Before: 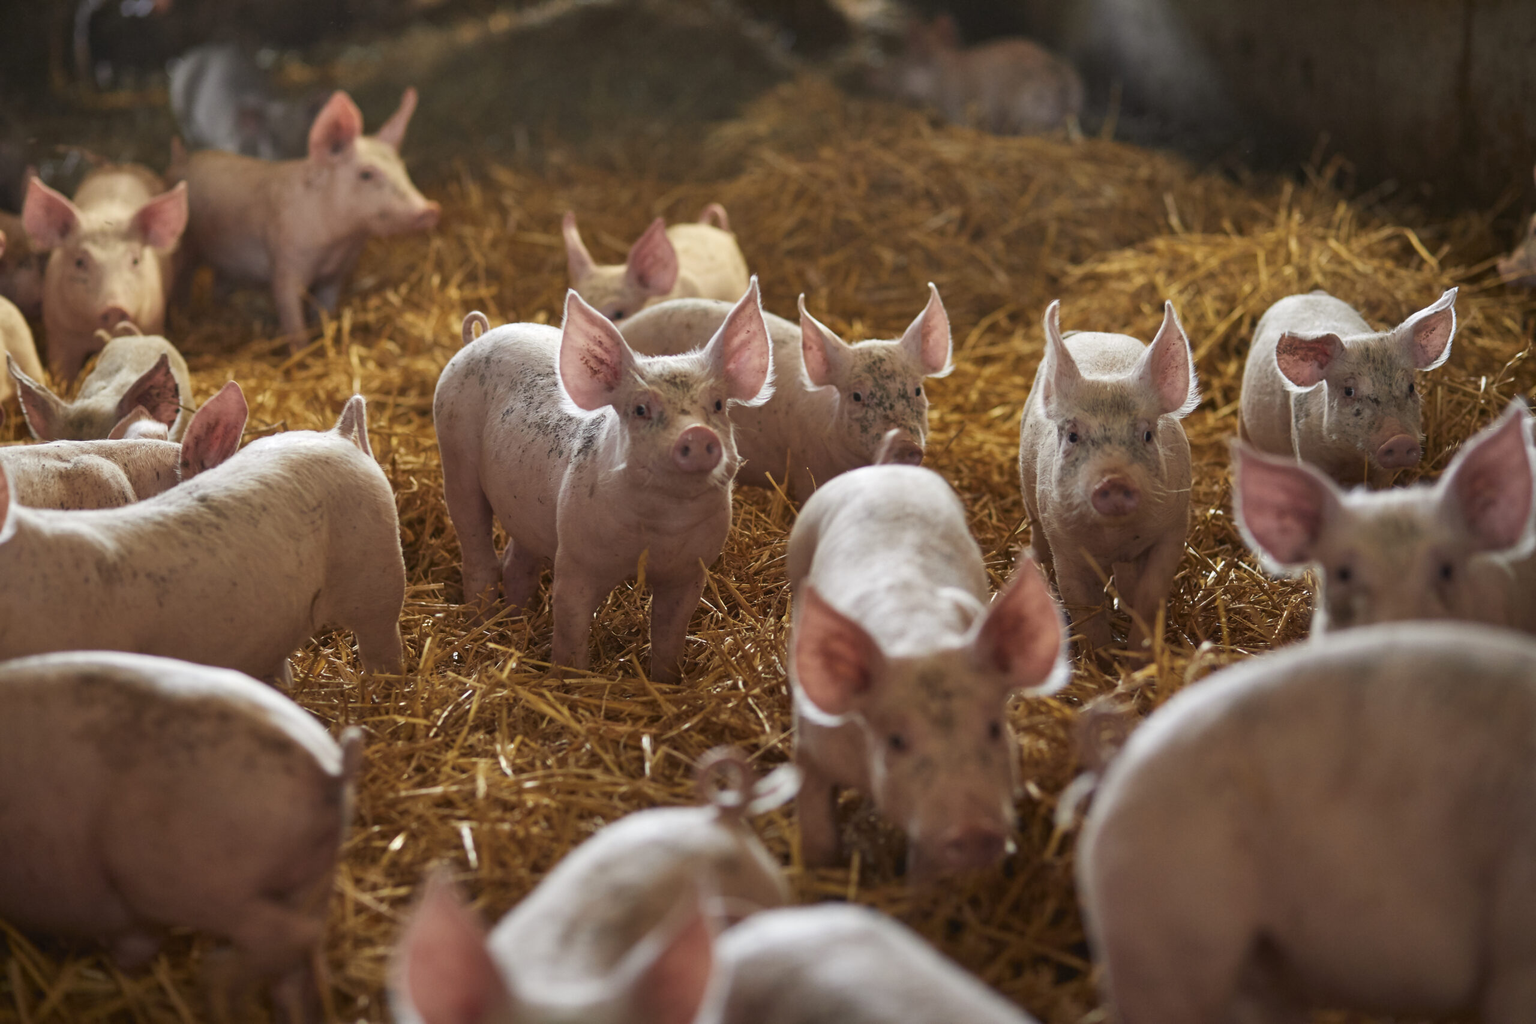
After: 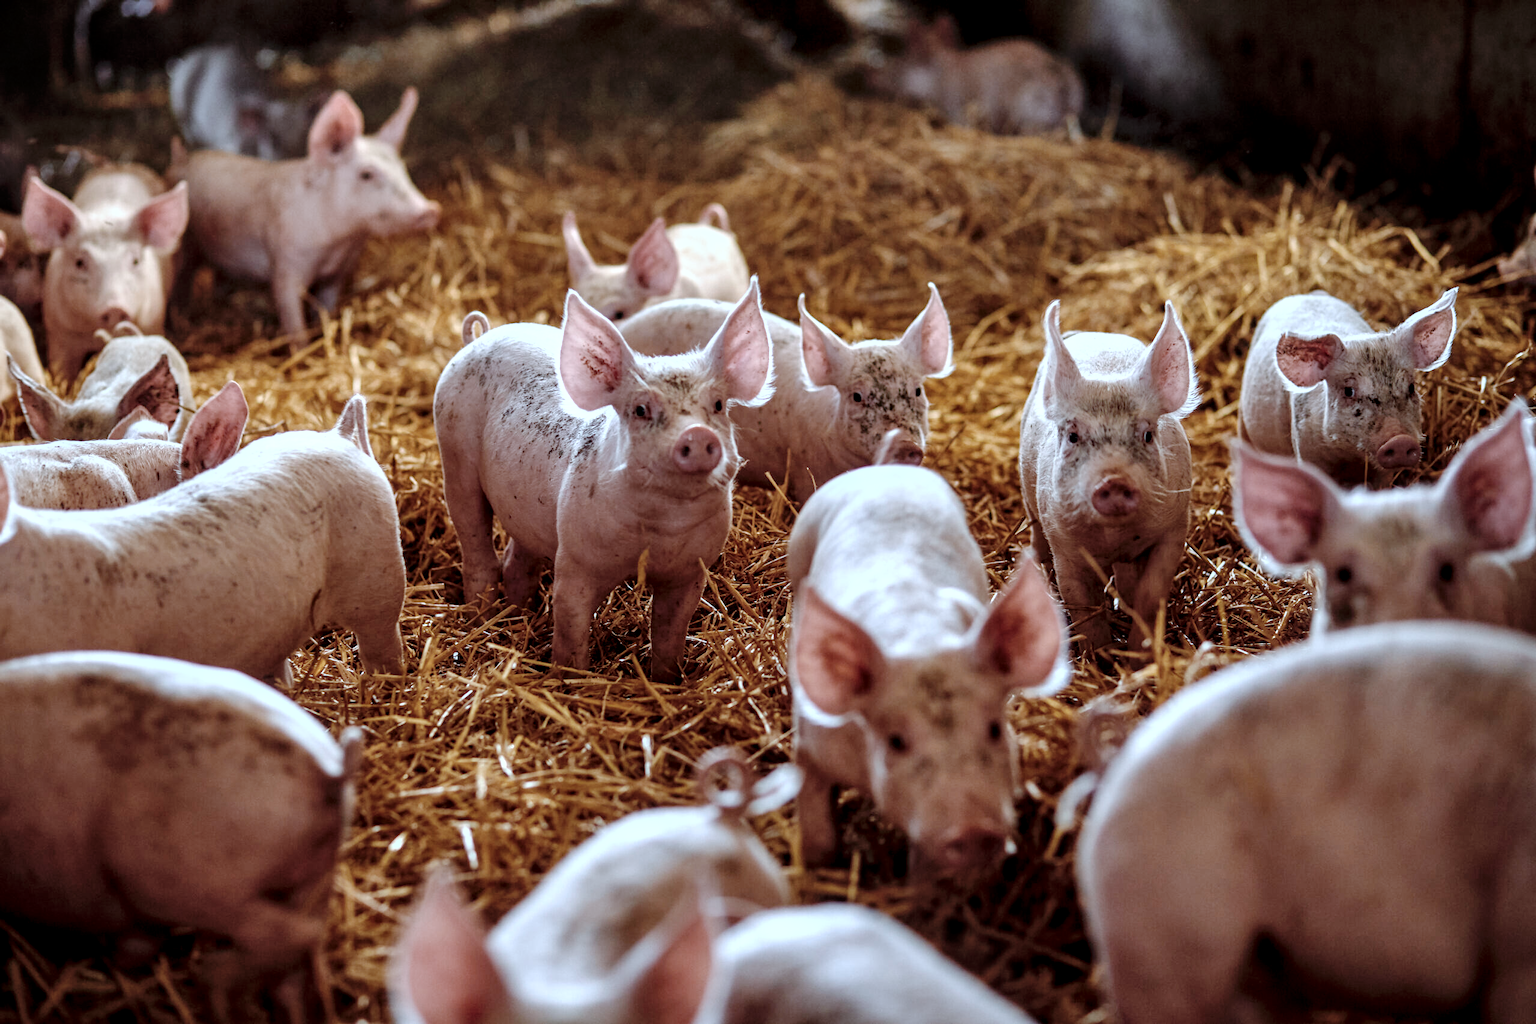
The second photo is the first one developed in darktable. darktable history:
white balance: red 1.05, blue 1.072
color correction: highlights a* -12.64, highlights b* -18.1, saturation 0.7
local contrast: detail 130%
contrast brightness saturation: saturation -0.05
tone curve: curves: ch0 [(0, 0) (0.003, 0) (0.011, 0.001) (0.025, 0.001) (0.044, 0.002) (0.069, 0.007) (0.1, 0.015) (0.136, 0.027) (0.177, 0.066) (0.224, 0.122) (0.277, 0.219) (0.335, 0.327) (0.399, 0.432) (0.468, 0.527) (0.543, 0.615) (0.623, 0.695) (0.709, 0.777) (0.801, 0.874) (0.898, 0.973) (1, 1)], preserve colors none
